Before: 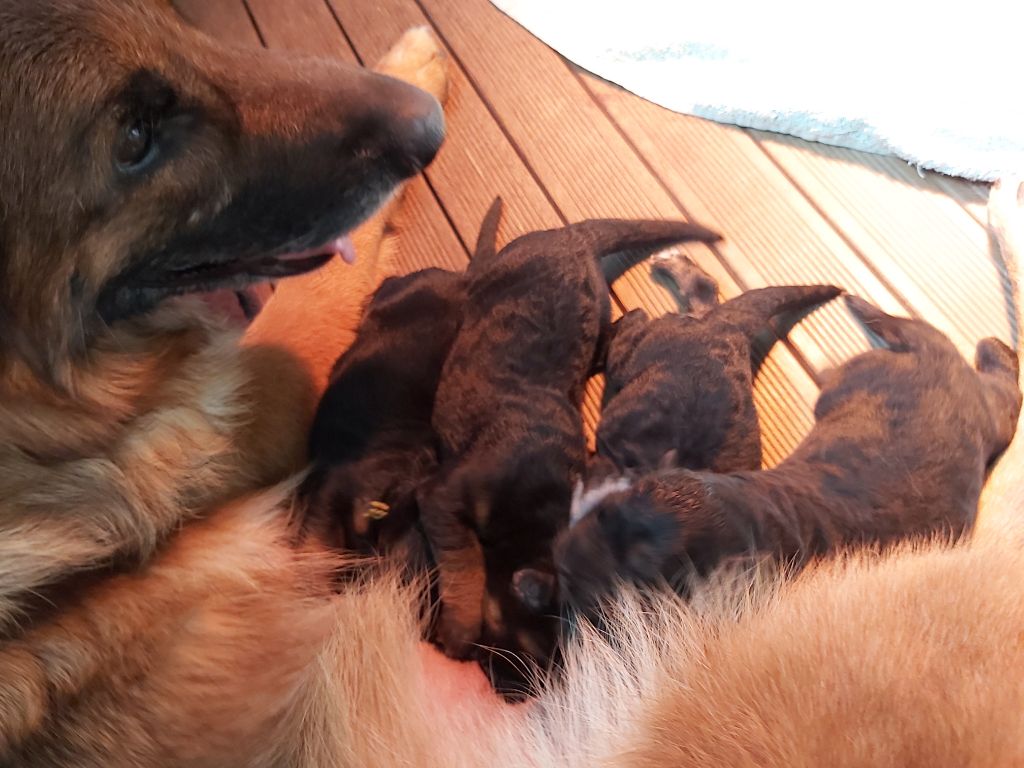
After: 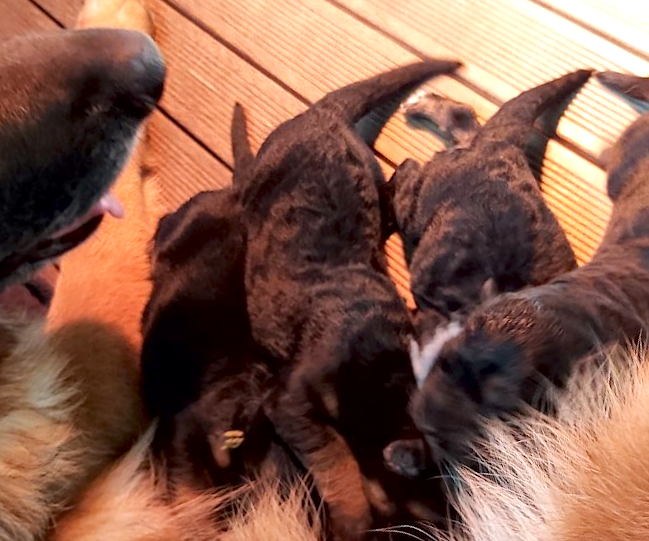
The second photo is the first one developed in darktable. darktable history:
haze removal: adaptive false
exposure: black level correction 0.001, exposure 0.142 EV, compensate highlight preservation false
crop and rotate: angle 20.46°, left 6.929%, right 4.134%, bottom 1.106%
local contrast: mode bilateral grid, contrast 70, coarseness 76, detail 181%, midtone range 0.2
